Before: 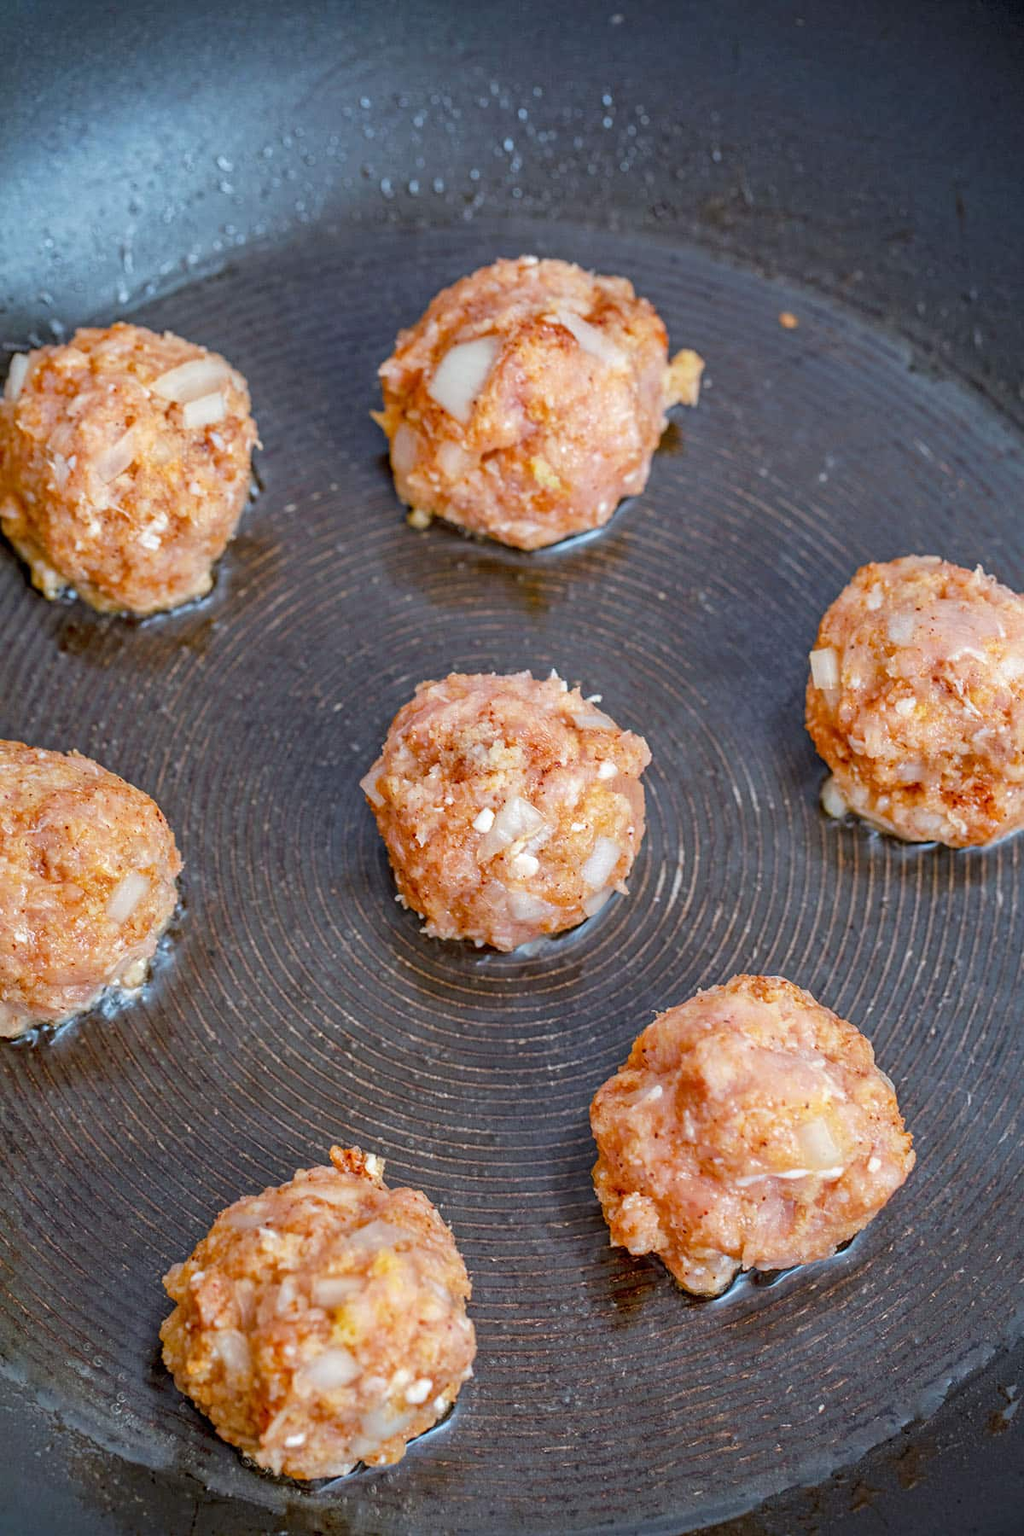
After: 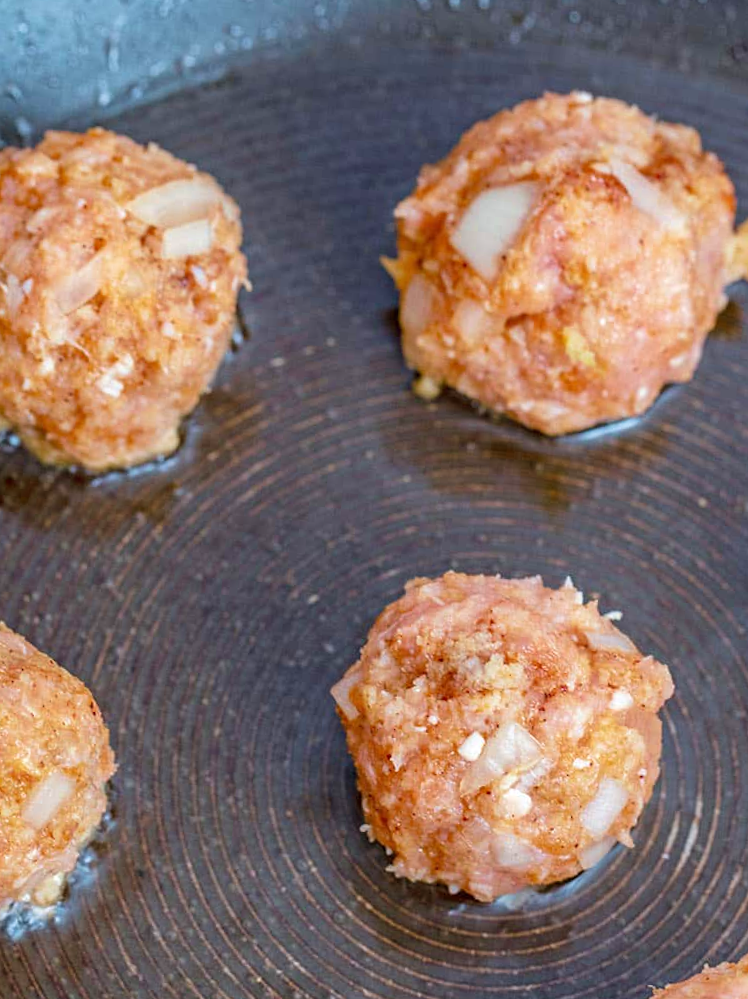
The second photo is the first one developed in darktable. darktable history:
crop and rotate: angle -4.99°, left 2.122%, top 6.945%, right 27.566%, bottom 30.519%
velvia: on, module defaults
